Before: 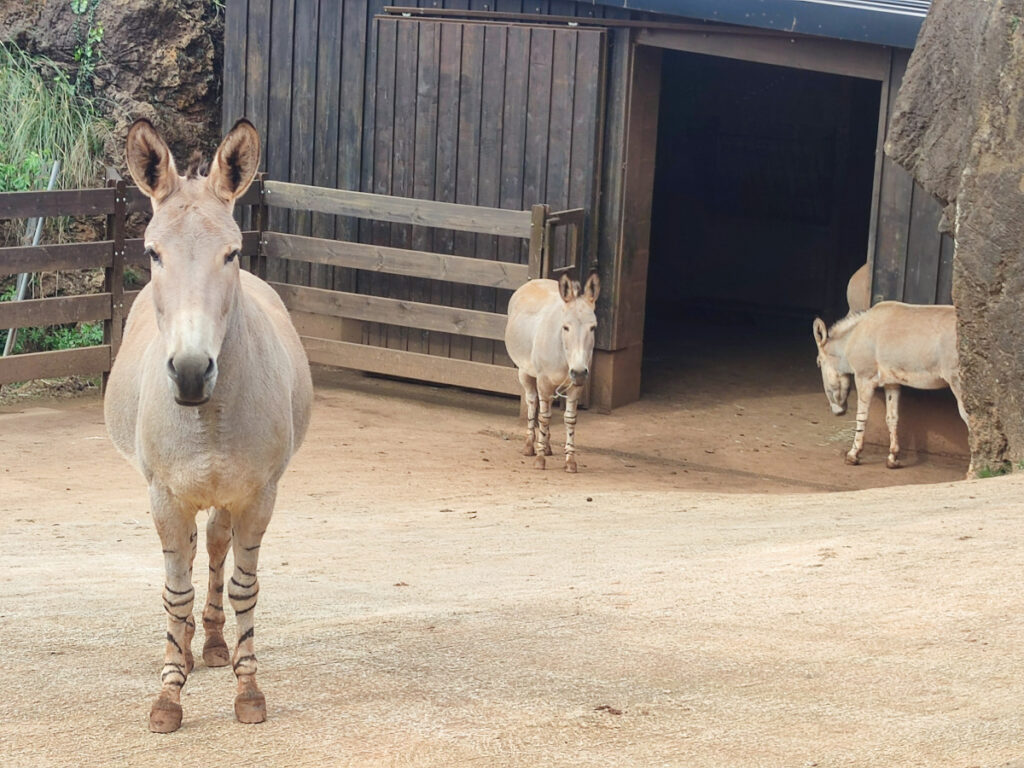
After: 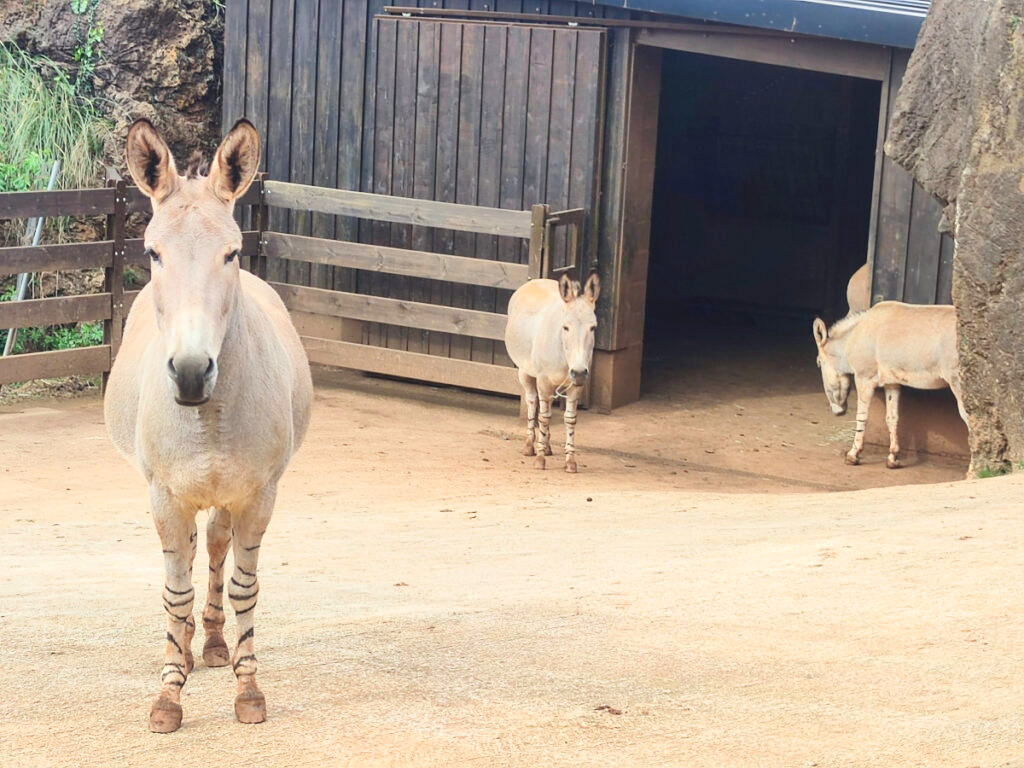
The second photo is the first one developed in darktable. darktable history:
contrast brightness saturation: contrast 0.196, brightness 0.17, saturation 0.218
